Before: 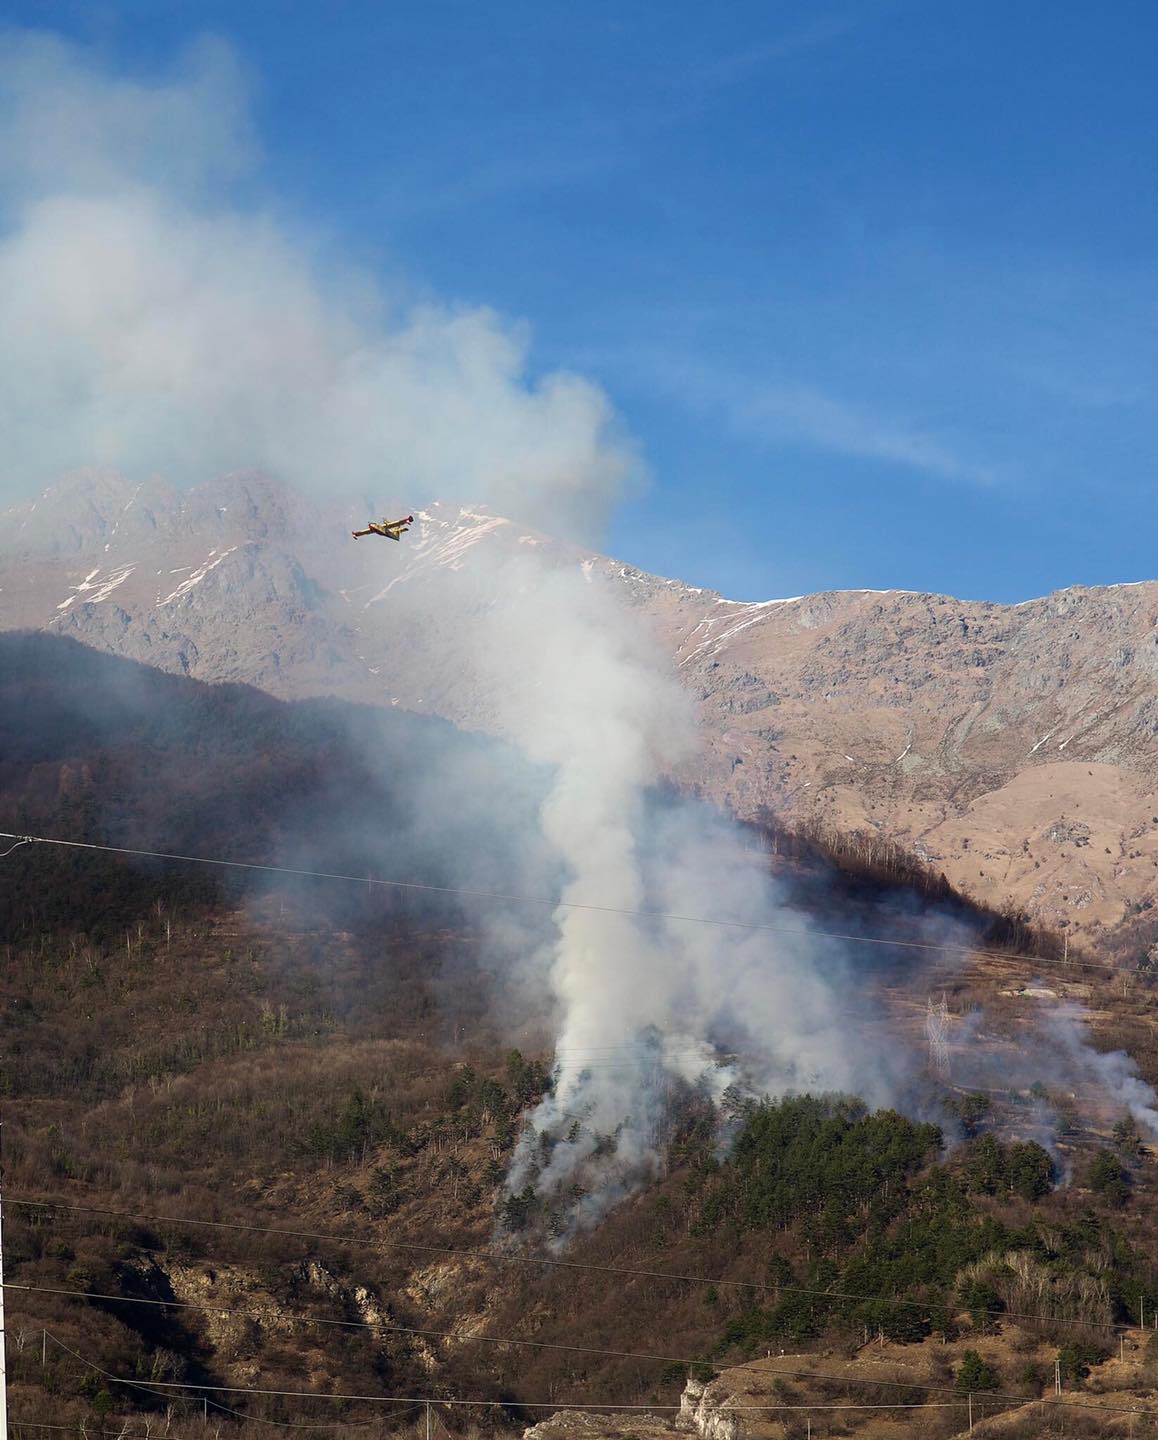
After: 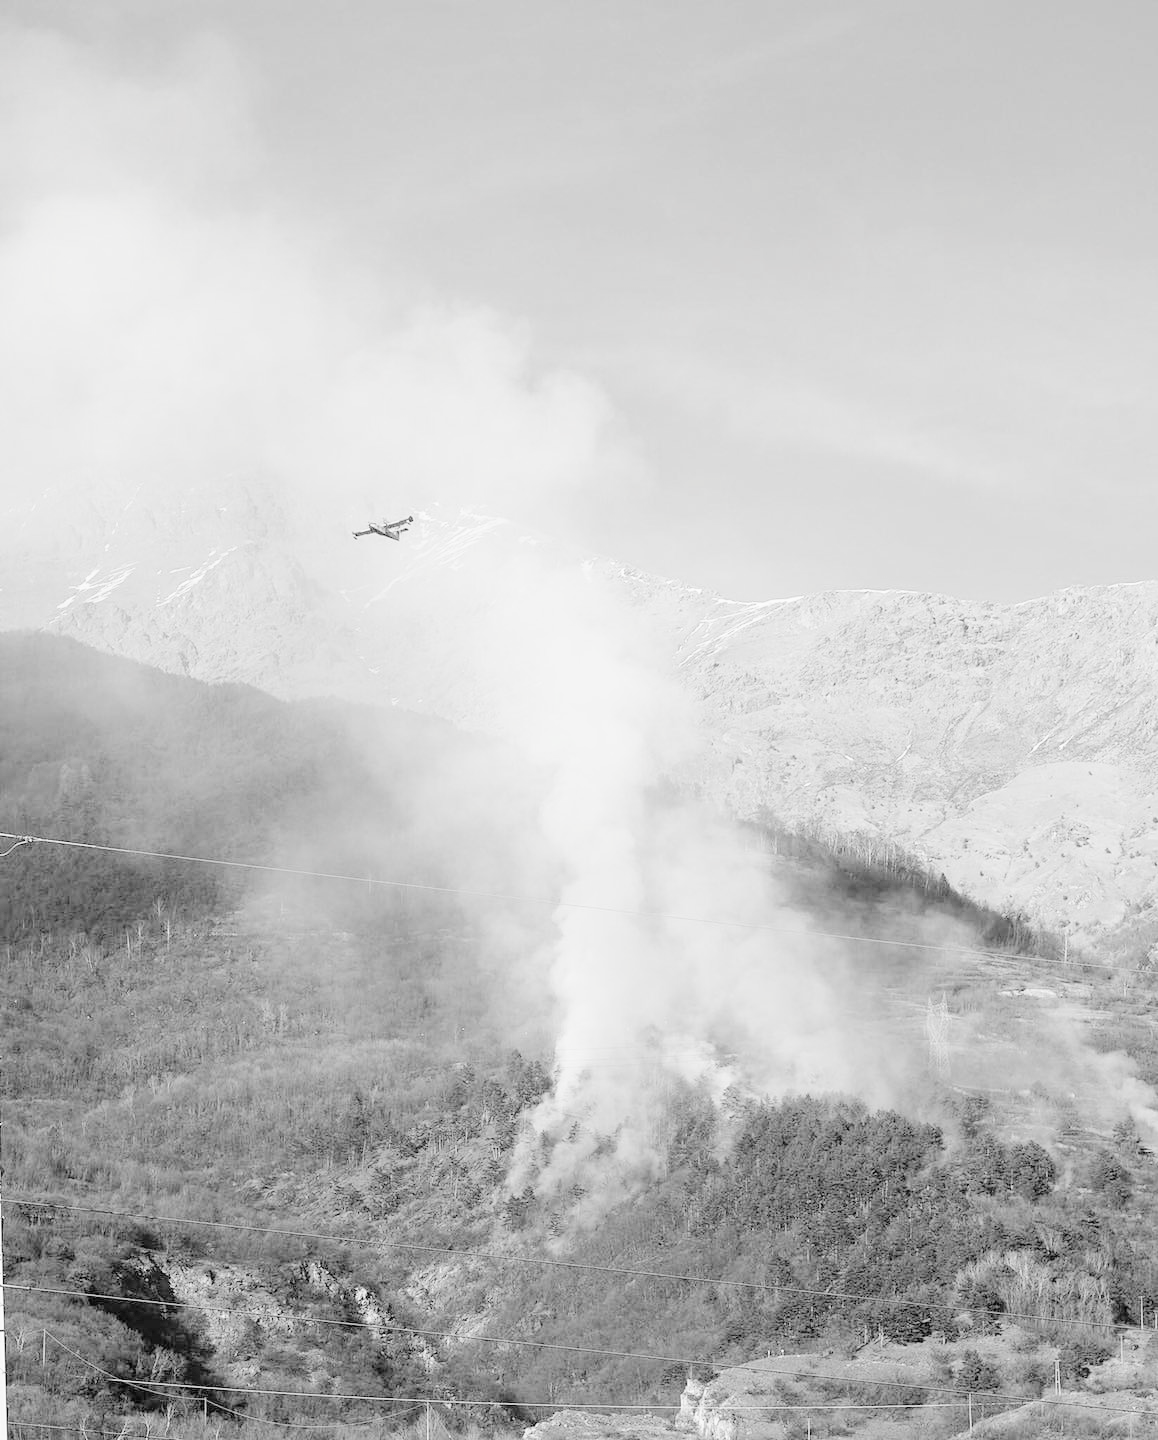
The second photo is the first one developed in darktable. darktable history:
tone curve: curves: ch0 [(0, 0) (0.003, 0) (0.011, 0.001) (0.025, 0.003) (0.044, 0.005) (0.069, 0.013) (0.1, 0.024) (0.136, 0.04) (0.177, 0.087) (0.224, 0.148) (0.277, 0.238) (0.335, 0.335) (0.399, 0.43) (0.468, 0.524) (0.543, 0.621) (0.623, 0.712) (0.709, 0.788) (0.801, 0.867) (0.898, 0.947) (1, 1)], preserve colors none
color look up table: target L [92.16, 84.34, 63.66, 68.78, 56.4, 75.47, 59.13, 68.78, 62.54, 57.4, 48.84, 36.15, 31.34, 26.77, 5.063, 200.73, 81.24, 61.86, 81.64, 51.85, 47.34, 46.75, 40.52, 41.7, 45.56, 29.09, 21.95, 22.19, 87.37, 86.99, 71.73, 74.65, 63.22, 63.22, 51.85, 65.39, 42.89, 52.76, 39.93, 53.07, 39.93, 39.93, 18.21, 19.49, 79.61, 81.24, 63.66, 54.89, 32.11], target a [-0.005, 0 ×6, 0.001, 0, 0, 0.001 ×5, 0 ×5, 0.001 ×9, 0 ×4, 0.012, 0.001, 0, 0.001 ×4, 0.002, 0.001, 0.001, 0.001, 0, 0.001, 0, 0.002, 0.001], target b [0.044, 0.003, 0.005, 0.004, -0.002, 0.004, 0, 0.003, 0, 0, -0.004 ×4, -0.002, -0.001, 0.004, 0, 0.004, -0.002, -0.003 ×5, -0.005, -0.005, -0.005, 0.002, 0.003, 0.004, 0.004, 0, -0.007, -0.002, 0.005, -0.003, -0.002, -0.003, -0.002, -0.004, -0.003, -0.003, -0.003, 0.004, 0.003, 0.005, -0.003, -0.004], num patches 49
